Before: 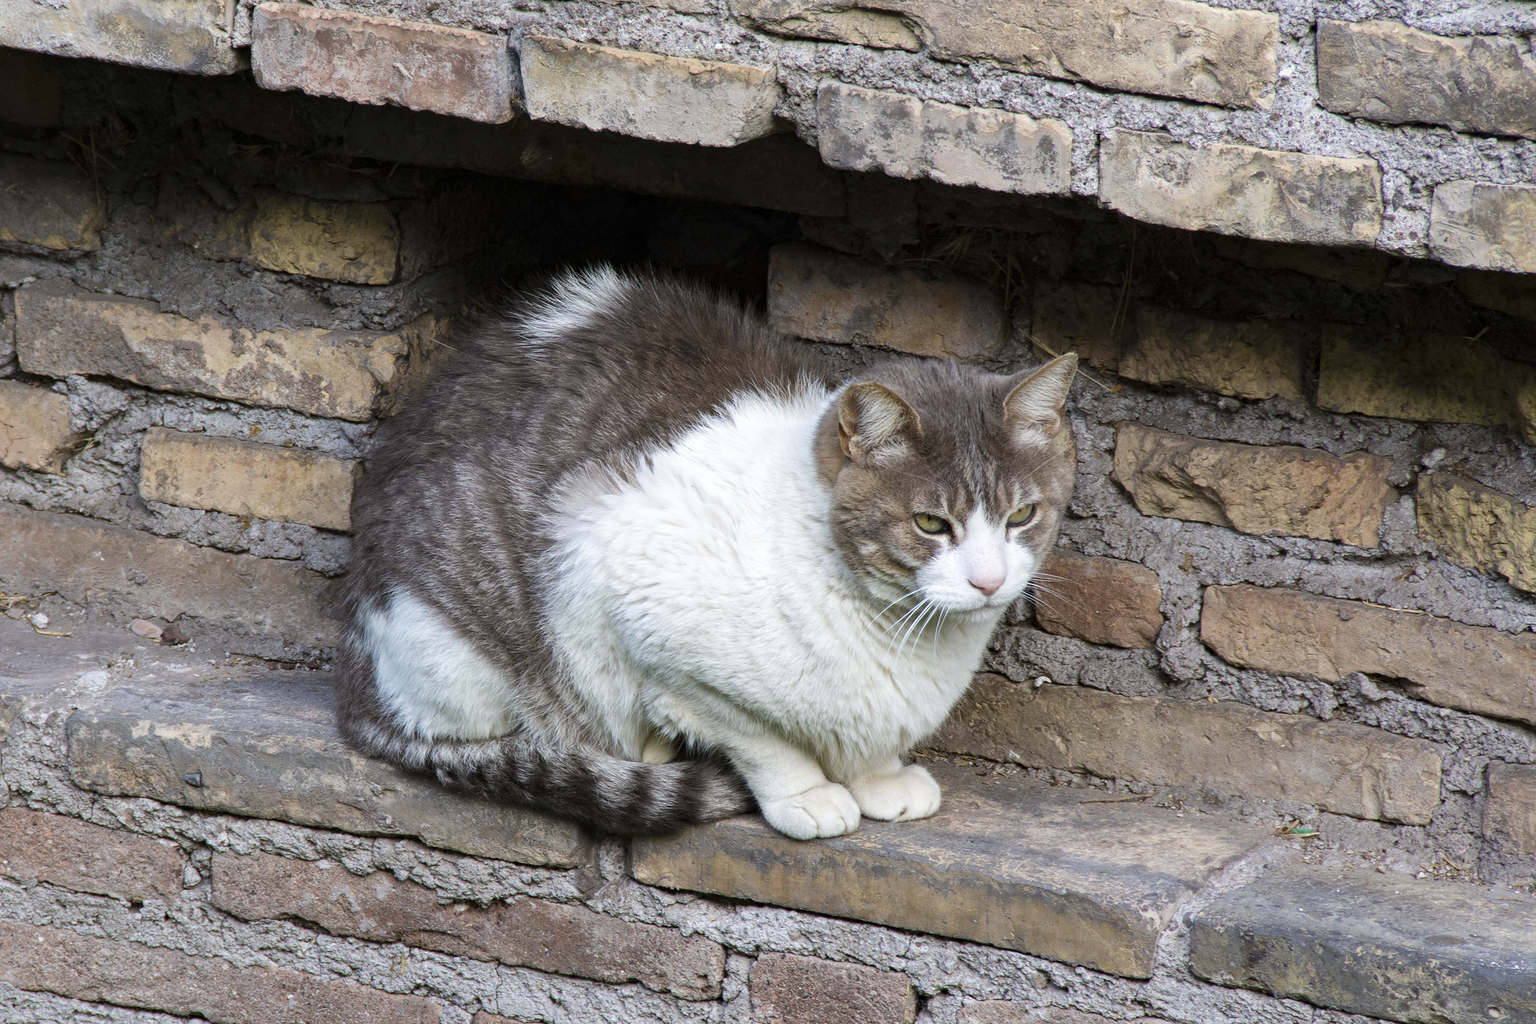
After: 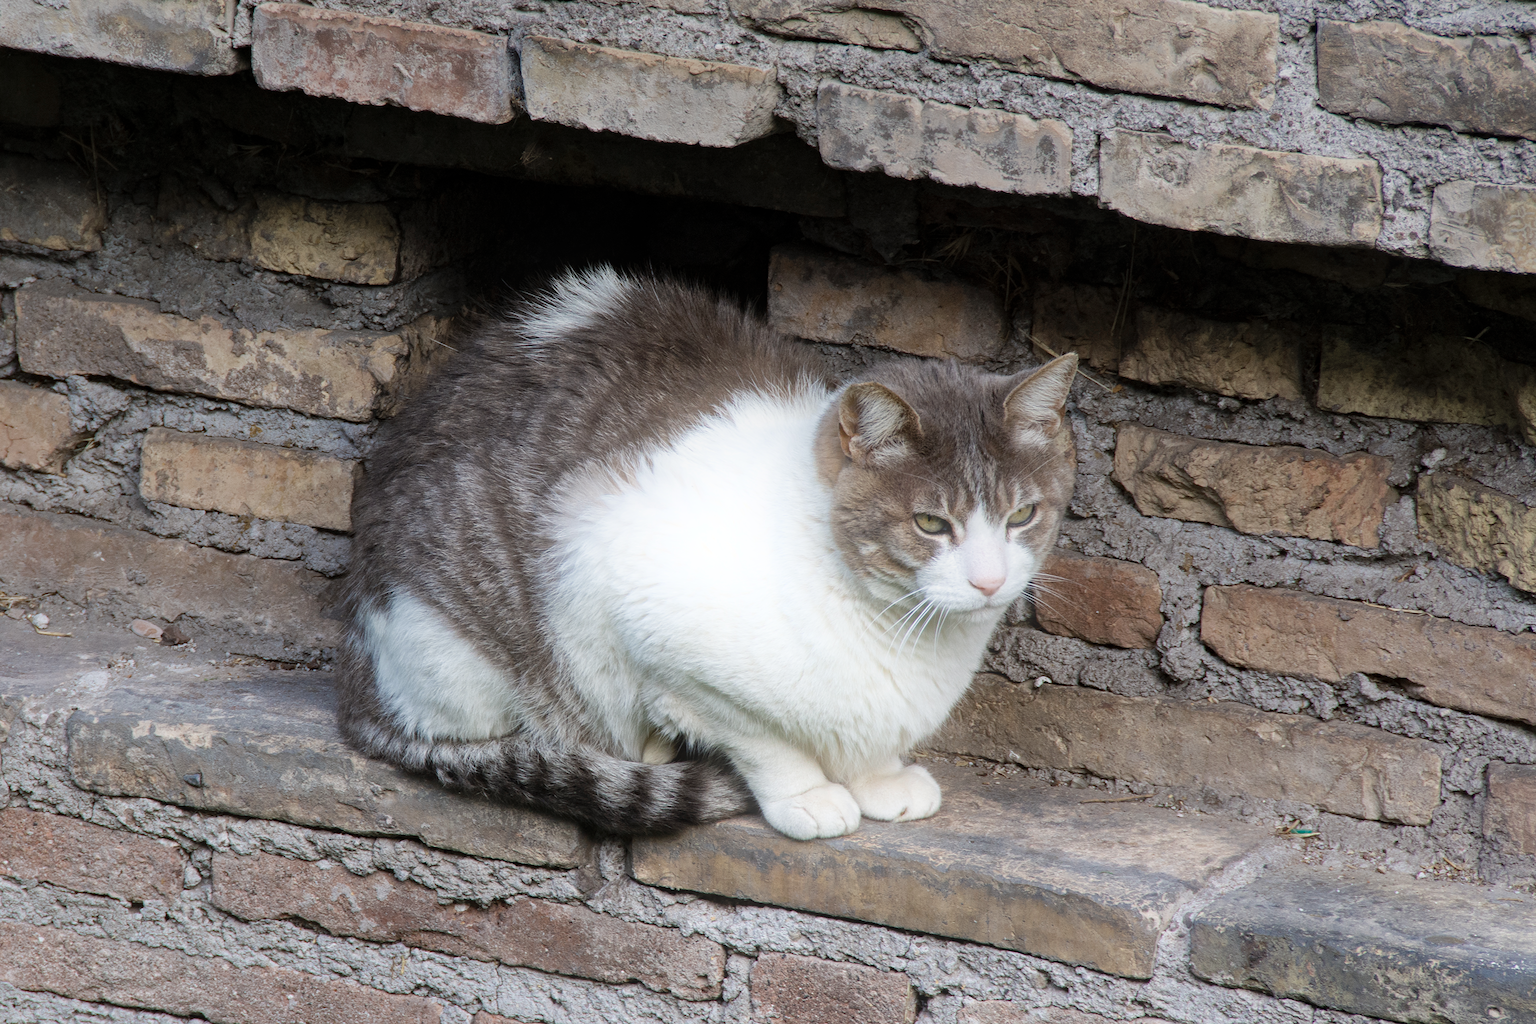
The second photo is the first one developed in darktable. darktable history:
color zones: curves: ch0 [(0, 0.5) (0.125, 0.4) (0.25, 0.5) (0.375, 0.4) (0.5, 0.4) (0.625, 0.35) (0.75, 0.35) (0.875, 0.5)]; ch1 [(0, 0.35) (0.125, 0.45) (0.25, 0.35) (0.375, 0.35) (0.5, 0.35) (0.625, 0.35) (0.75, 0.45) (0.875, 0.35)]; ch2 [(0, 0.6) (0.125, 0.5) (0.25, 0.5) (0.375, 0.6) (0.5, 0.6) (0.625, 0.5) (0.75, 0.5) (0.875, 0.5)]
shadows and highlights: shadows 37.27, highlights -28.18, soften with gaussian
bloom: on, module defaults
graduated density: on, module defaults
